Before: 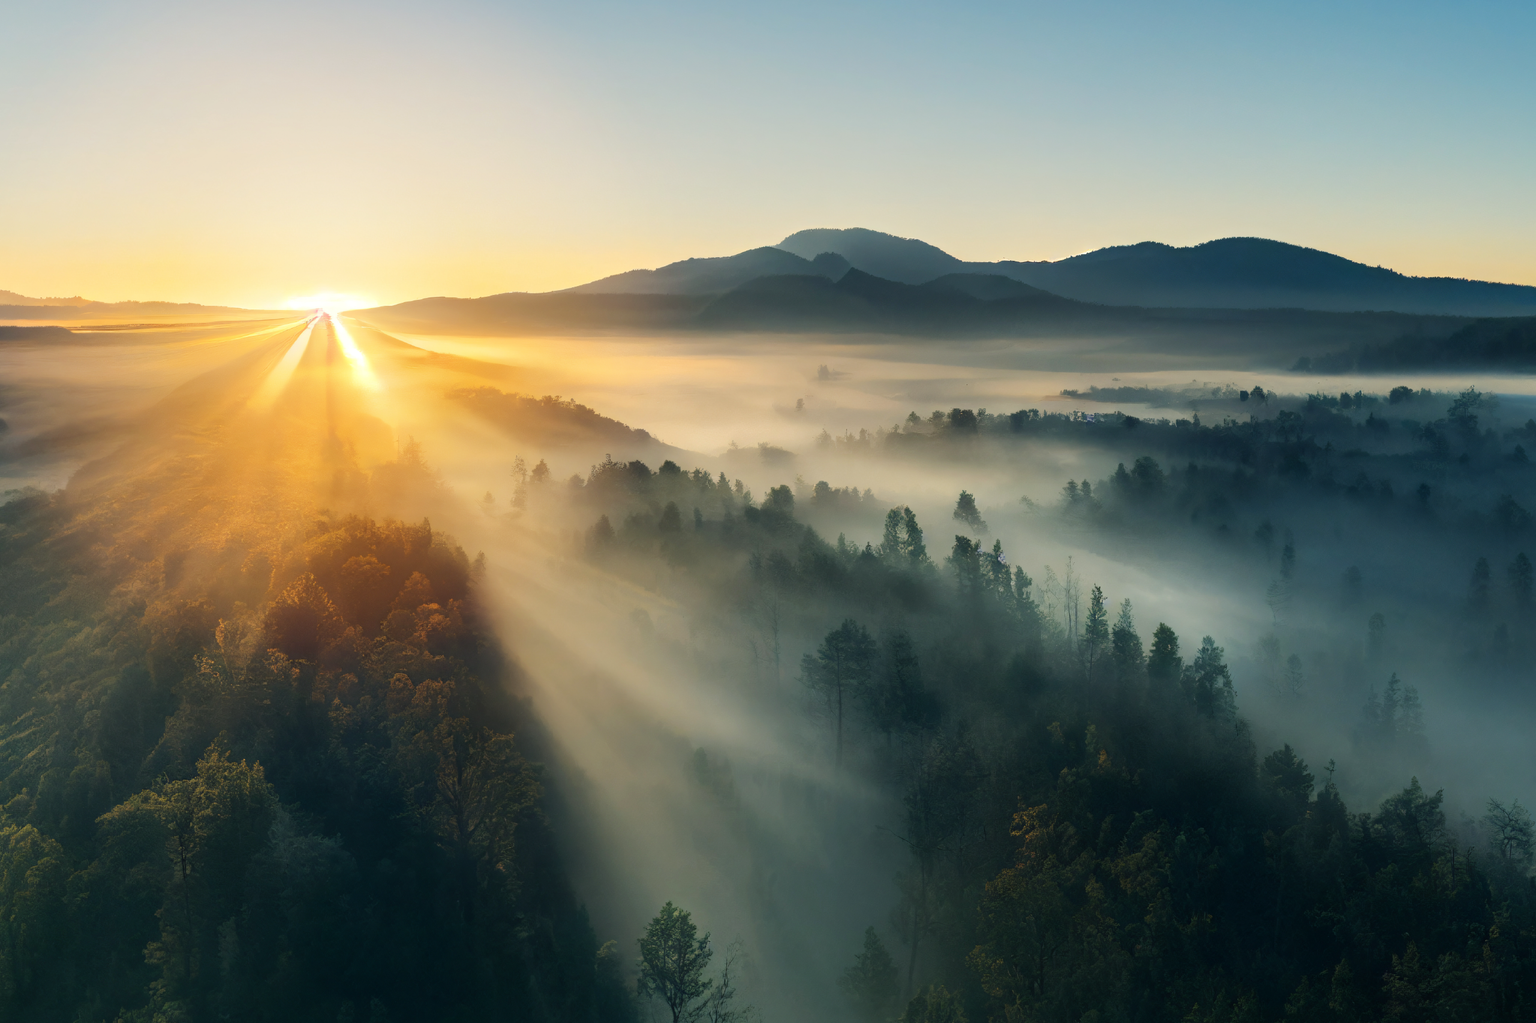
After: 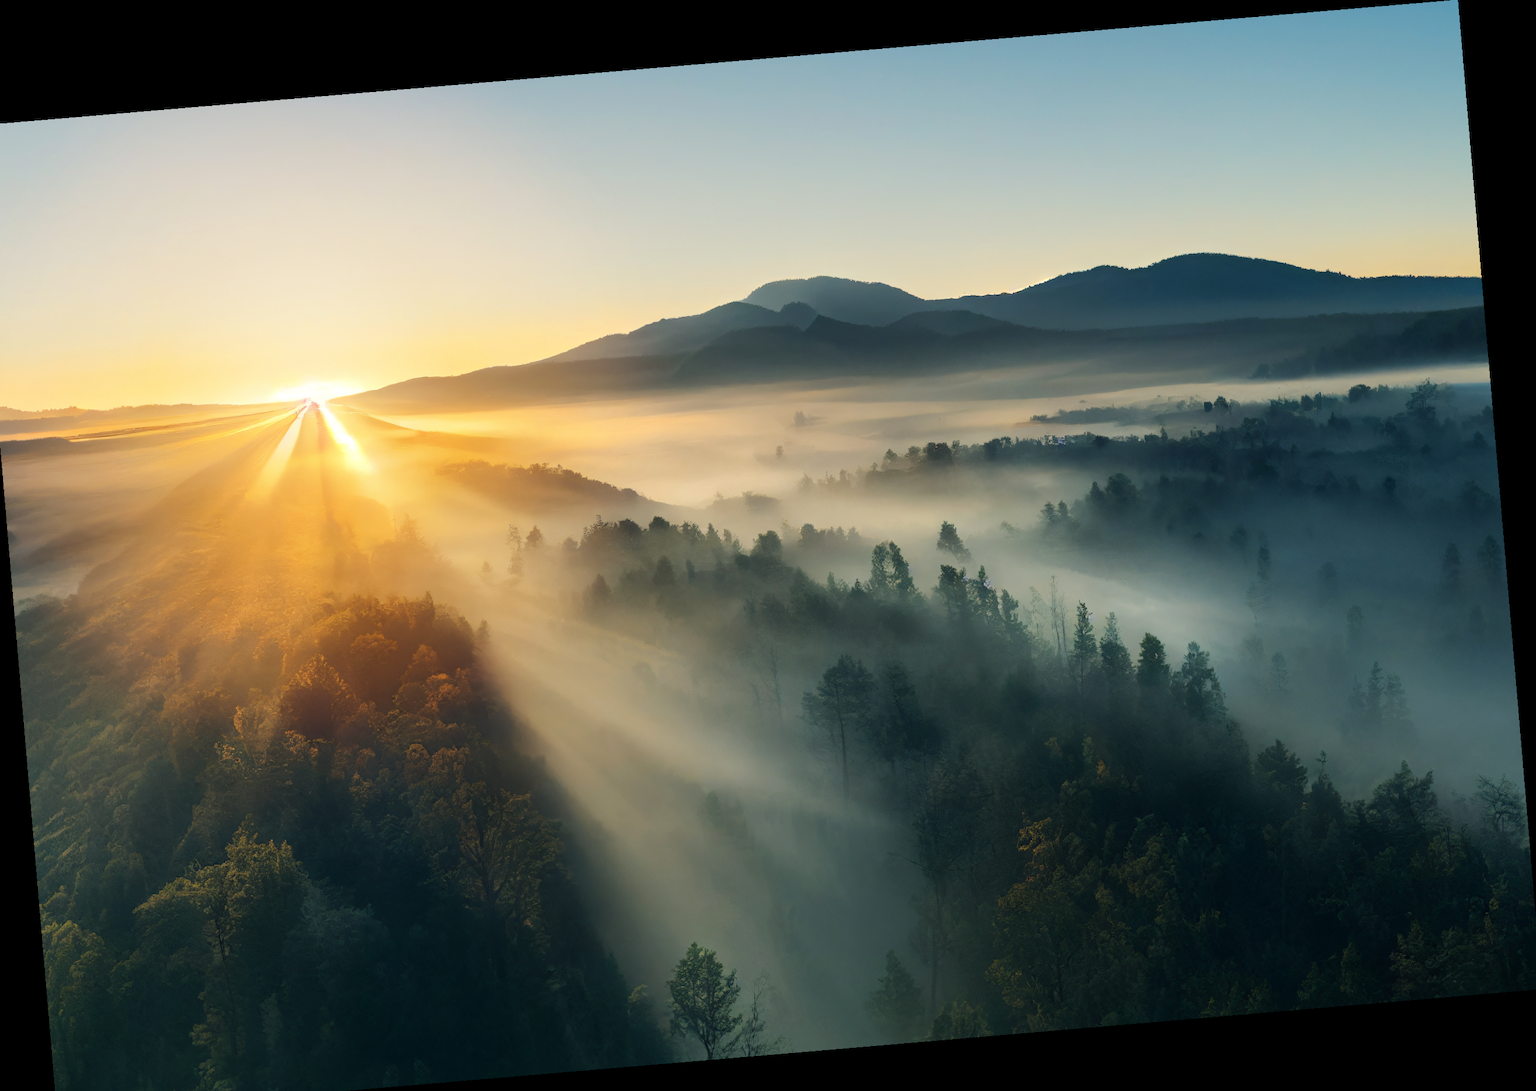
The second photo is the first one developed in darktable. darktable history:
crop: left 1.743%, right 0.268%, bottom 2.011%
rotate and perspective: rotation -4.86°, automatic cropping off
